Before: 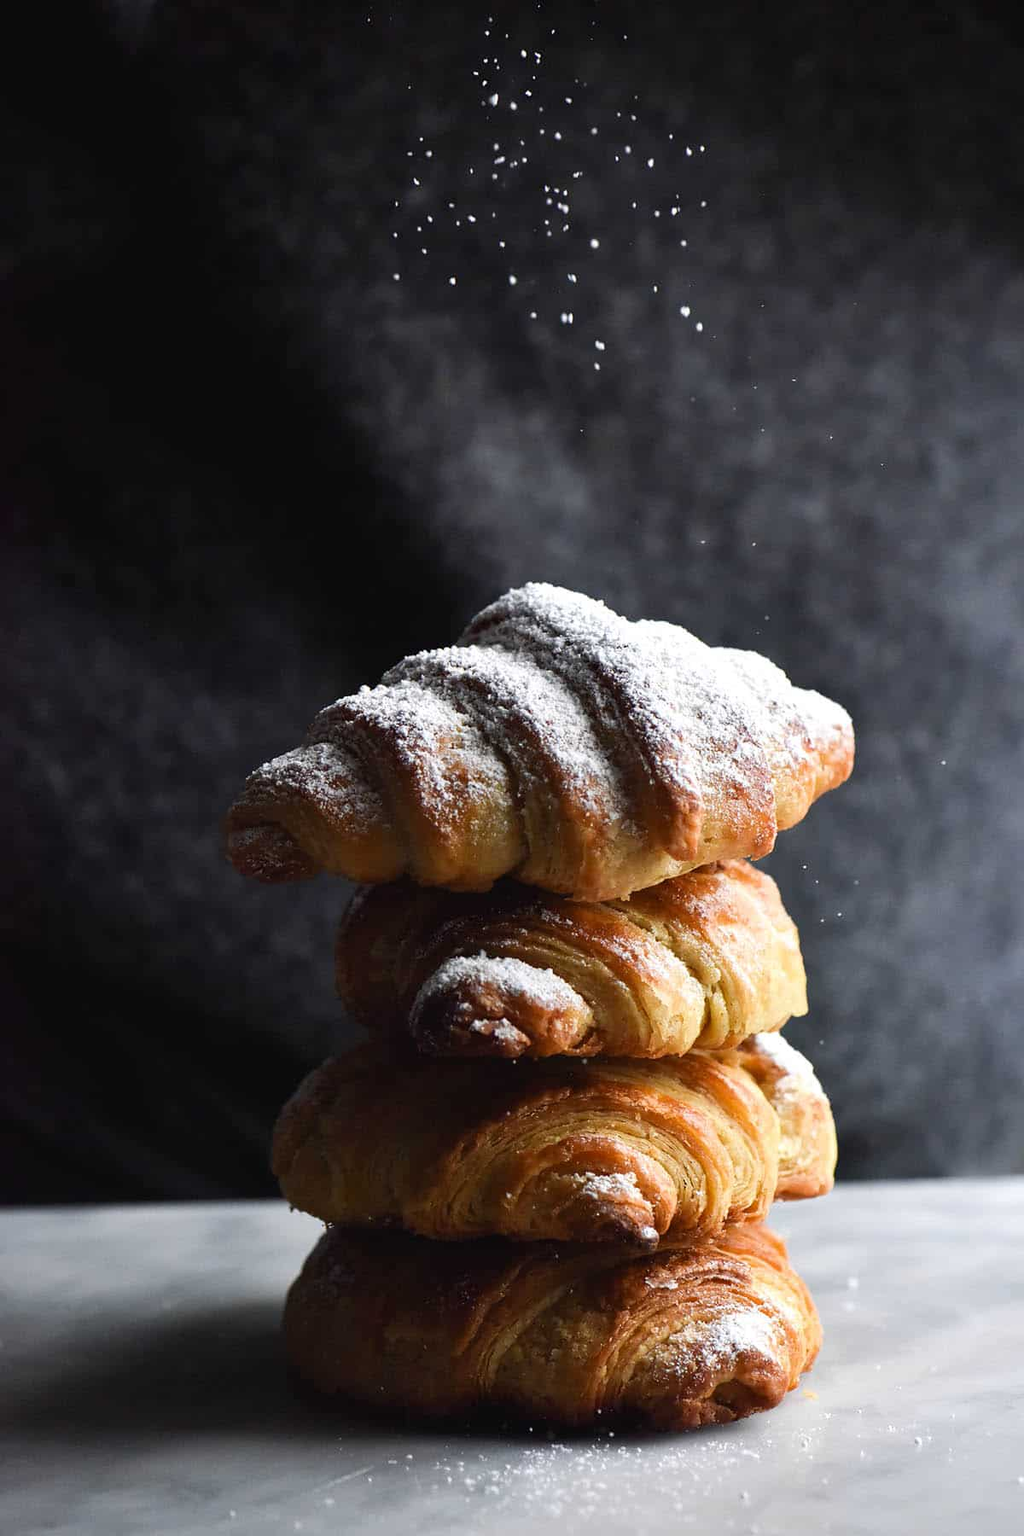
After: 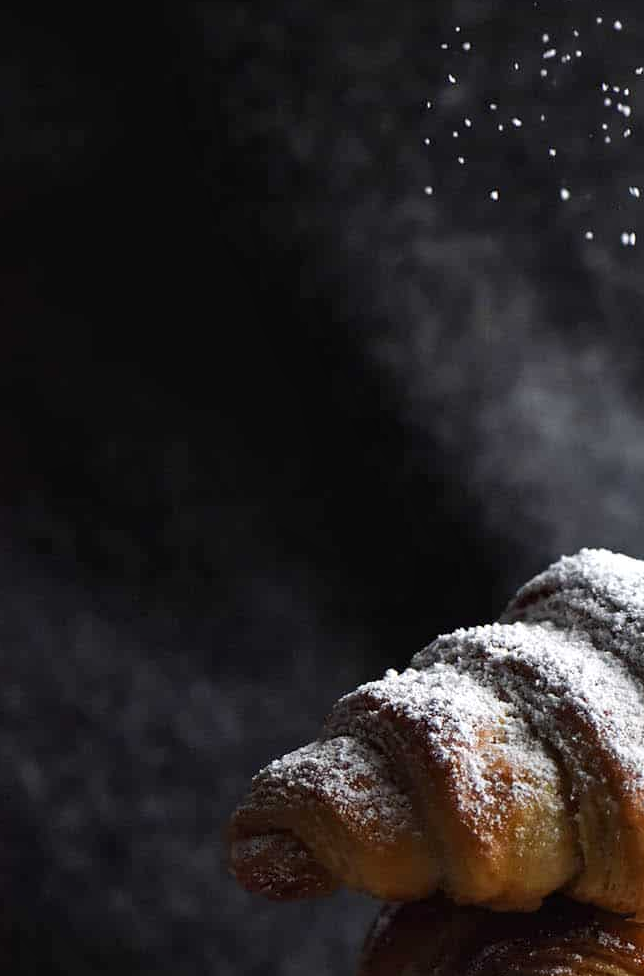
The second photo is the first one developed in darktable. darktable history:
crop and rotate: left 3.05%, top 7.465%, right 43.264%, bottom 38.299%
local contrast: mode bilateral grid, contrast 20, coarseness 49, detail 119%, midtone range 0.2
